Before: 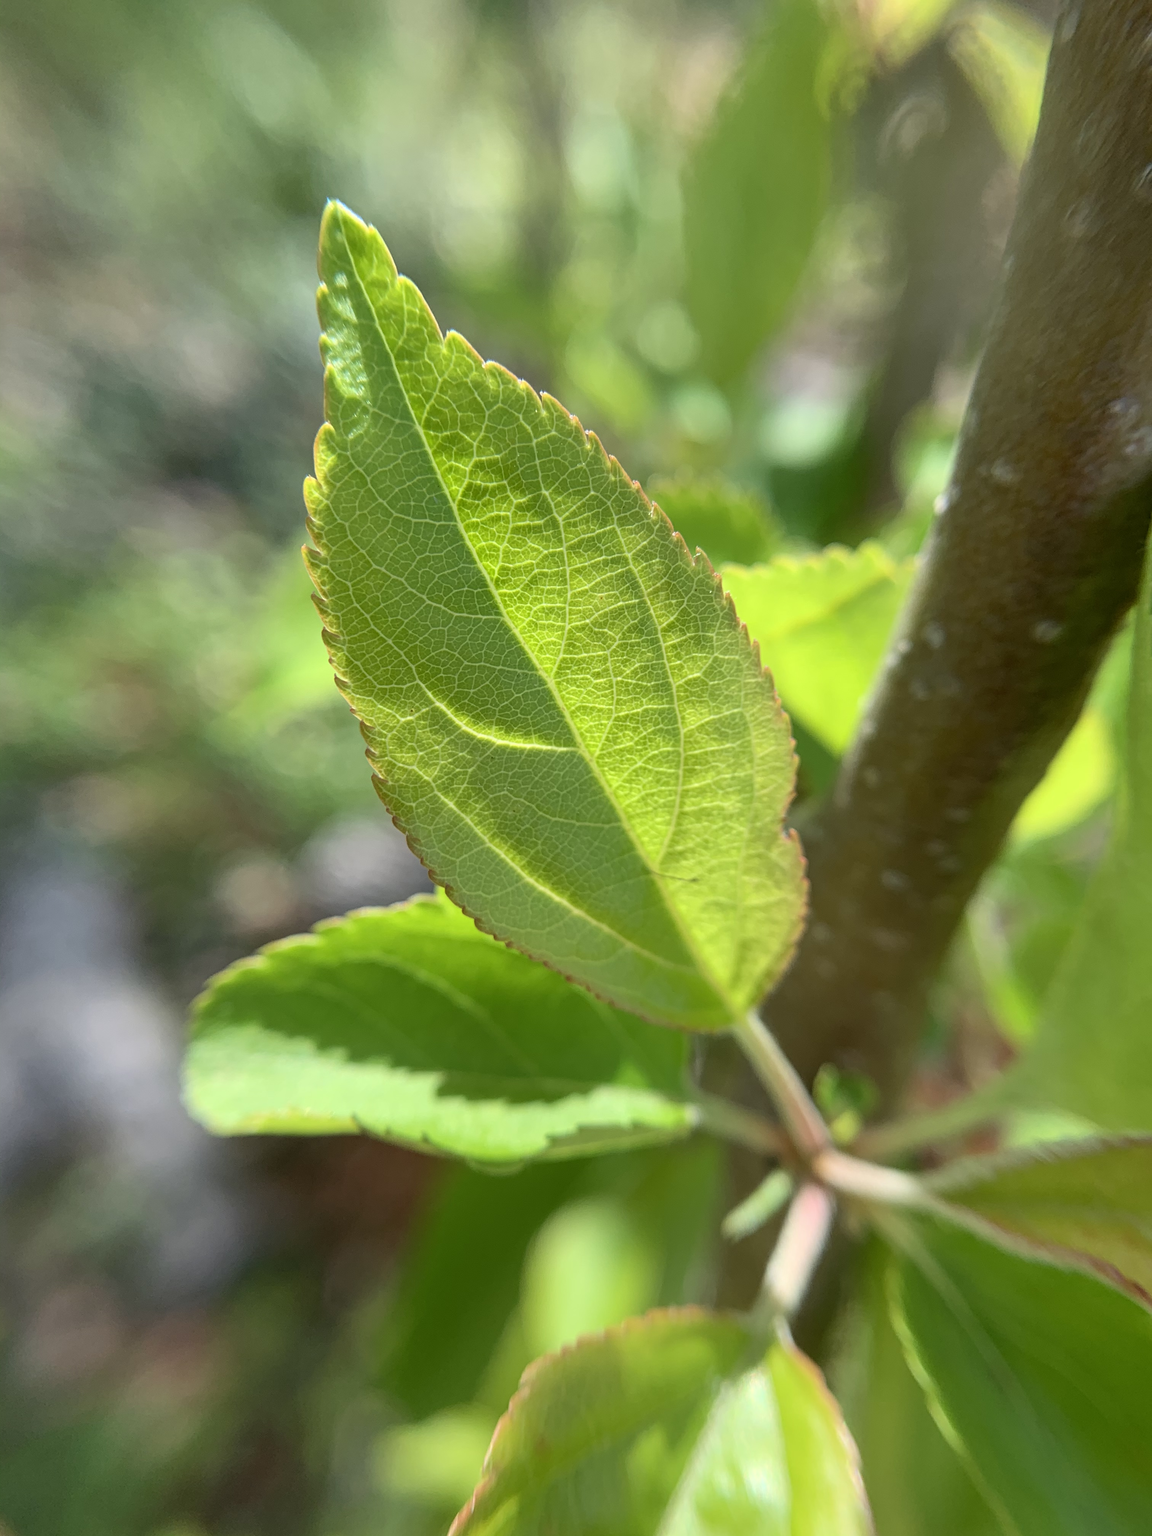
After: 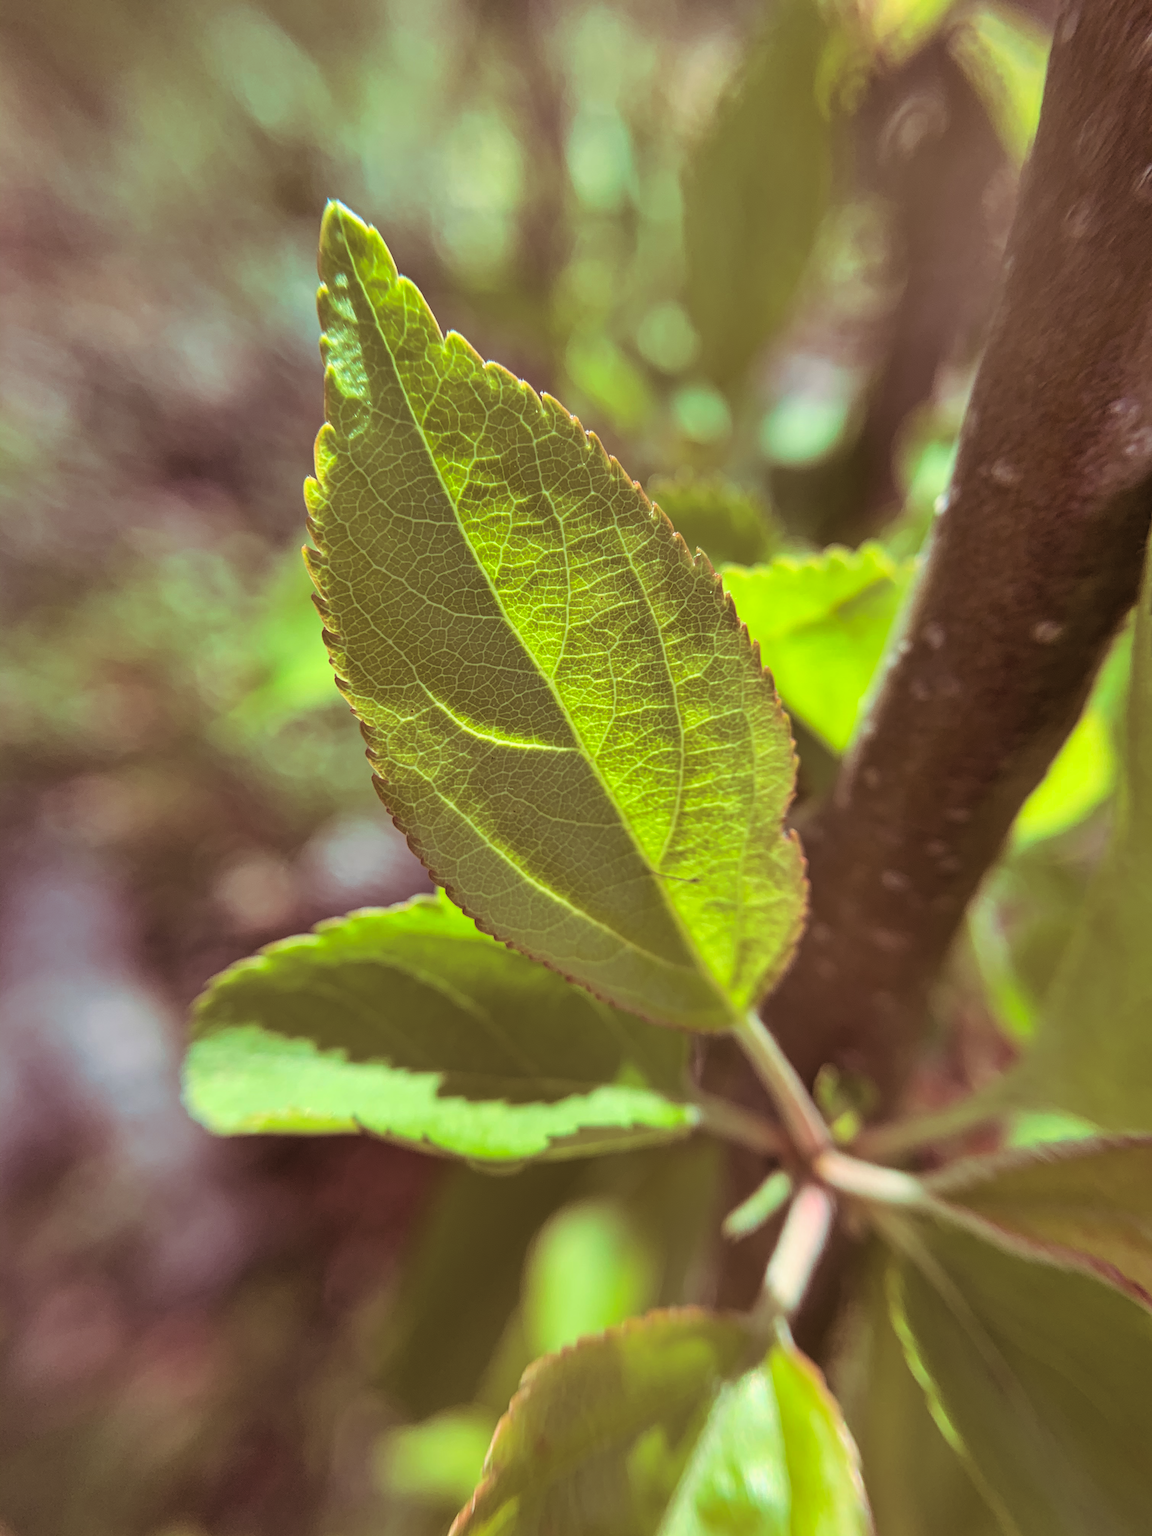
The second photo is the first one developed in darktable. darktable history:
shadows and highlights: soften with gaussian
split-toning: on, module defaults
